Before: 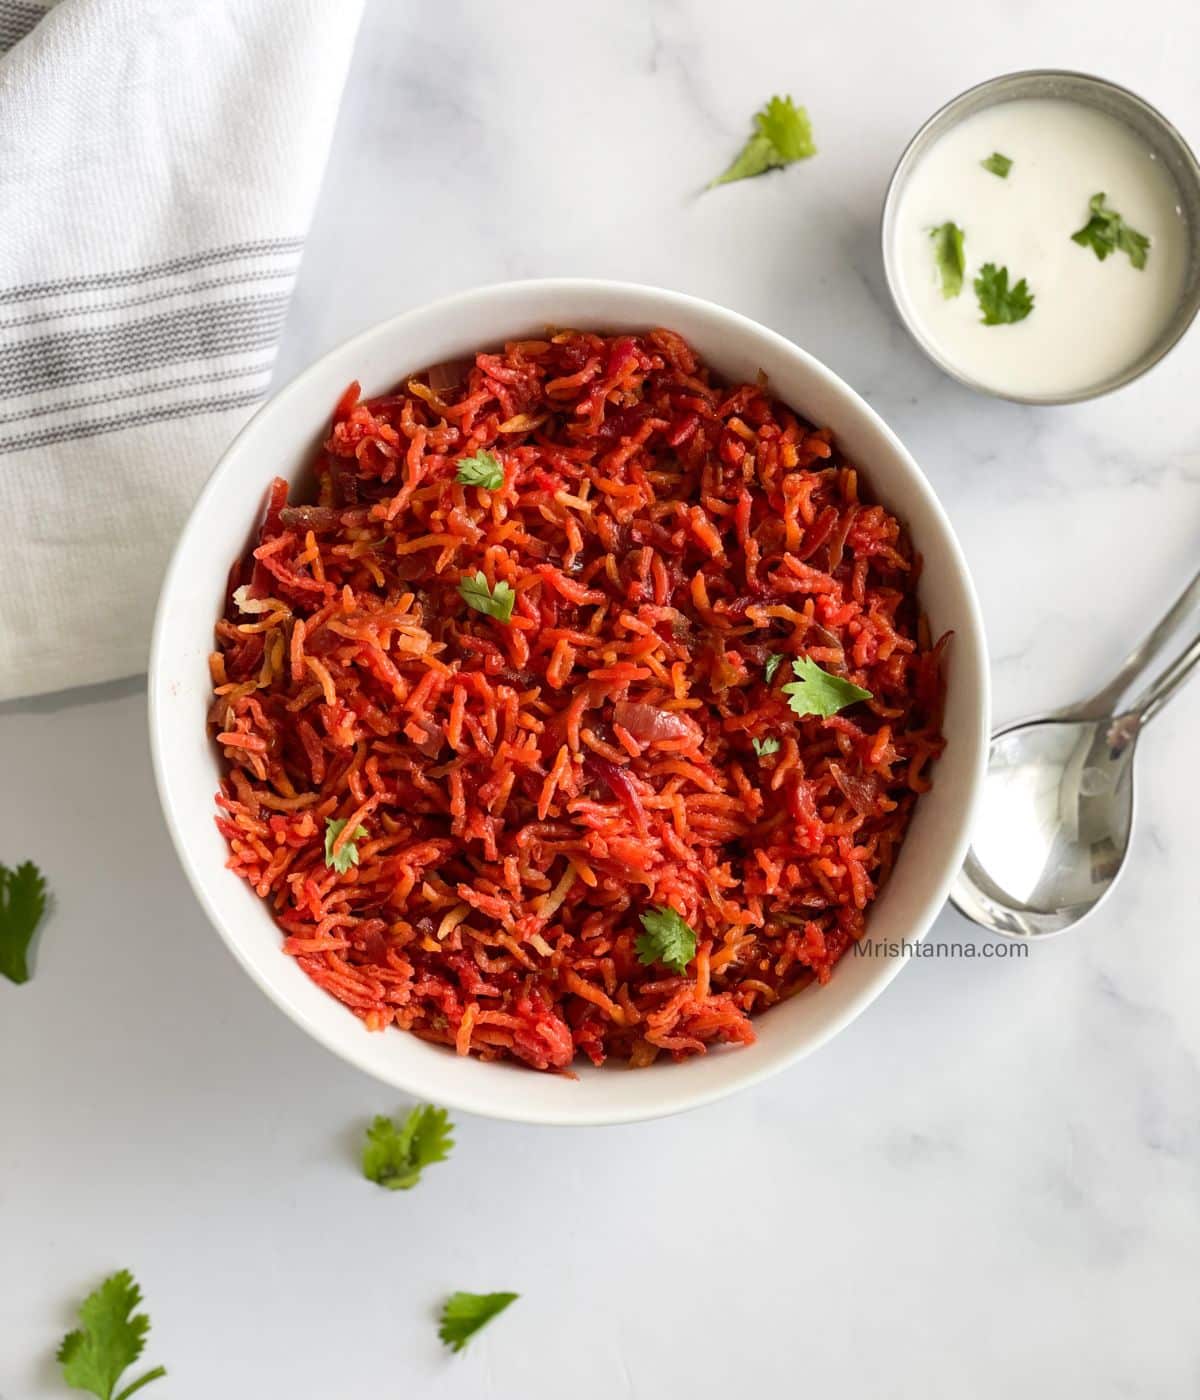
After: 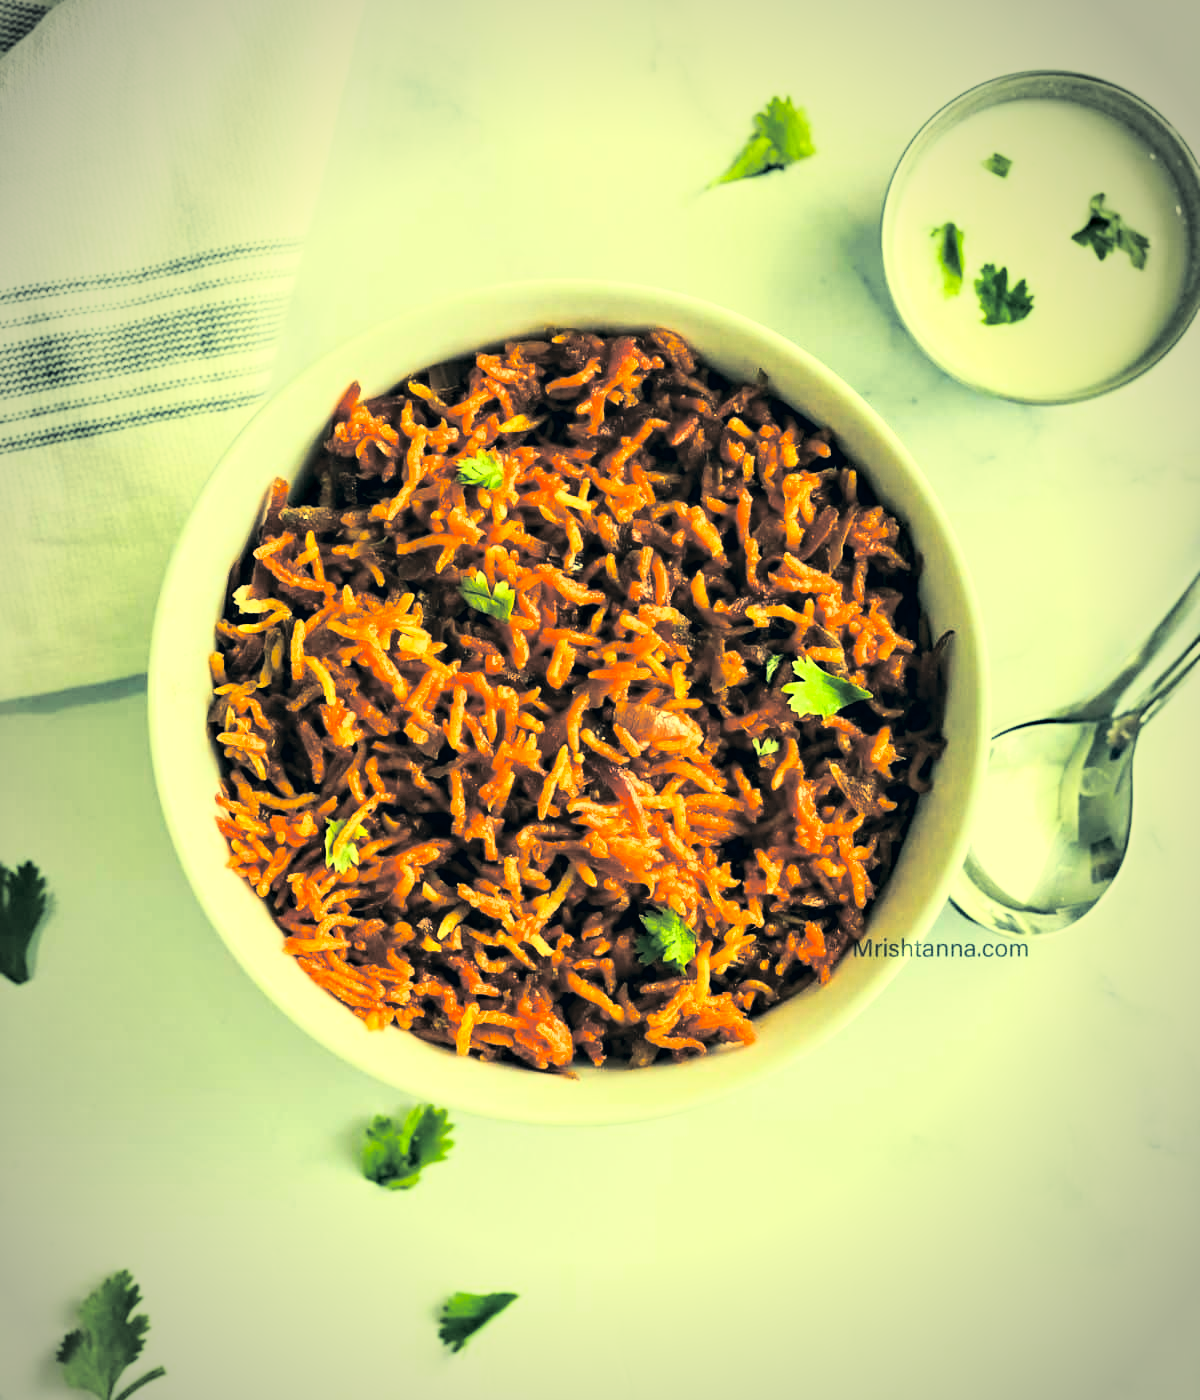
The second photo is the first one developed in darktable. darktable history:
contrast equalizer: y [[0.545, 0.572, 0.59, 0.59, 0.571, 0.545], [0.5 ×6], [0.5 ×6], [0 ×6], [0 ×6]]
split-toning: shadows › hue 43.2°, shadows › saturation 0, highlights › hue 50.4°, highlights › saturation 1
tone curve: curves: ch0 [(0, 0) (0.093, 0.104) (0.226, 0.291) (0.327, 0.431) (0.471, 0.648) (0.759, 0.926) (1, 1)], color space Lab, linked channels, preserve colors none
vignetting: automatic ratio true
color correction: highlights a* -15.58, highlights b* 40, shadows a* -40, shadows b* -26.18
